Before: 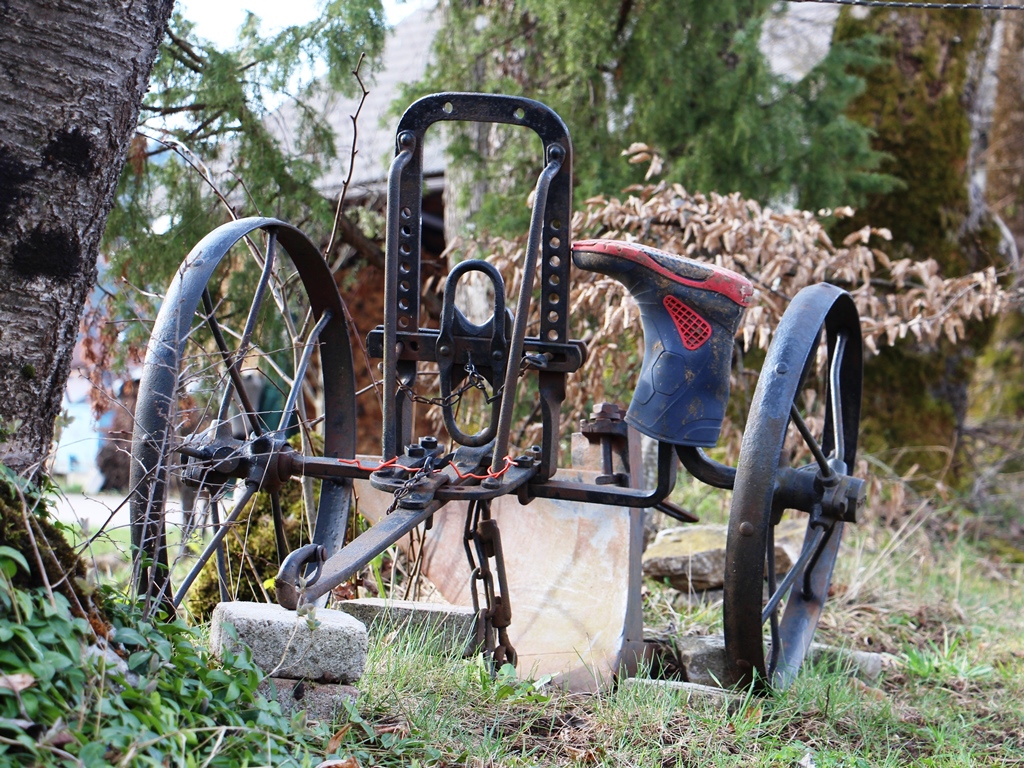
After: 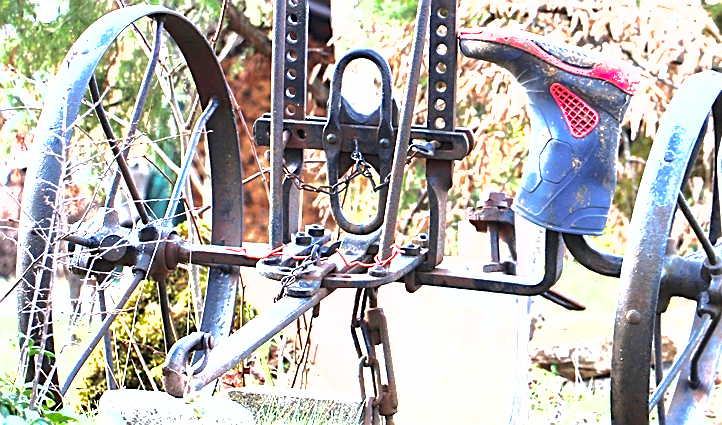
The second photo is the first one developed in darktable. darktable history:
sharpen: on, module defaults
exposure: black level correction 0, exposure 1.9 EV, compensate highlight preservation false
shadows and highlights: on, module defaults
crop: left 11.123%, top 27.61%, right 18.3%, bottom 17.034%
tone equalizer: -8 EV -0.75 EV, -7 EV -0.7 EV, -6 EV -0.6 EV, -5 EV -0.4 EV, -3 EV 0.4 EV, -2 EV 0.6 EV, -1 EV 0.7 EV, +0 EV 0.75 EV, edges refinement/feathering 500, mask exposure compensation -1.57 EV, preserve details no
